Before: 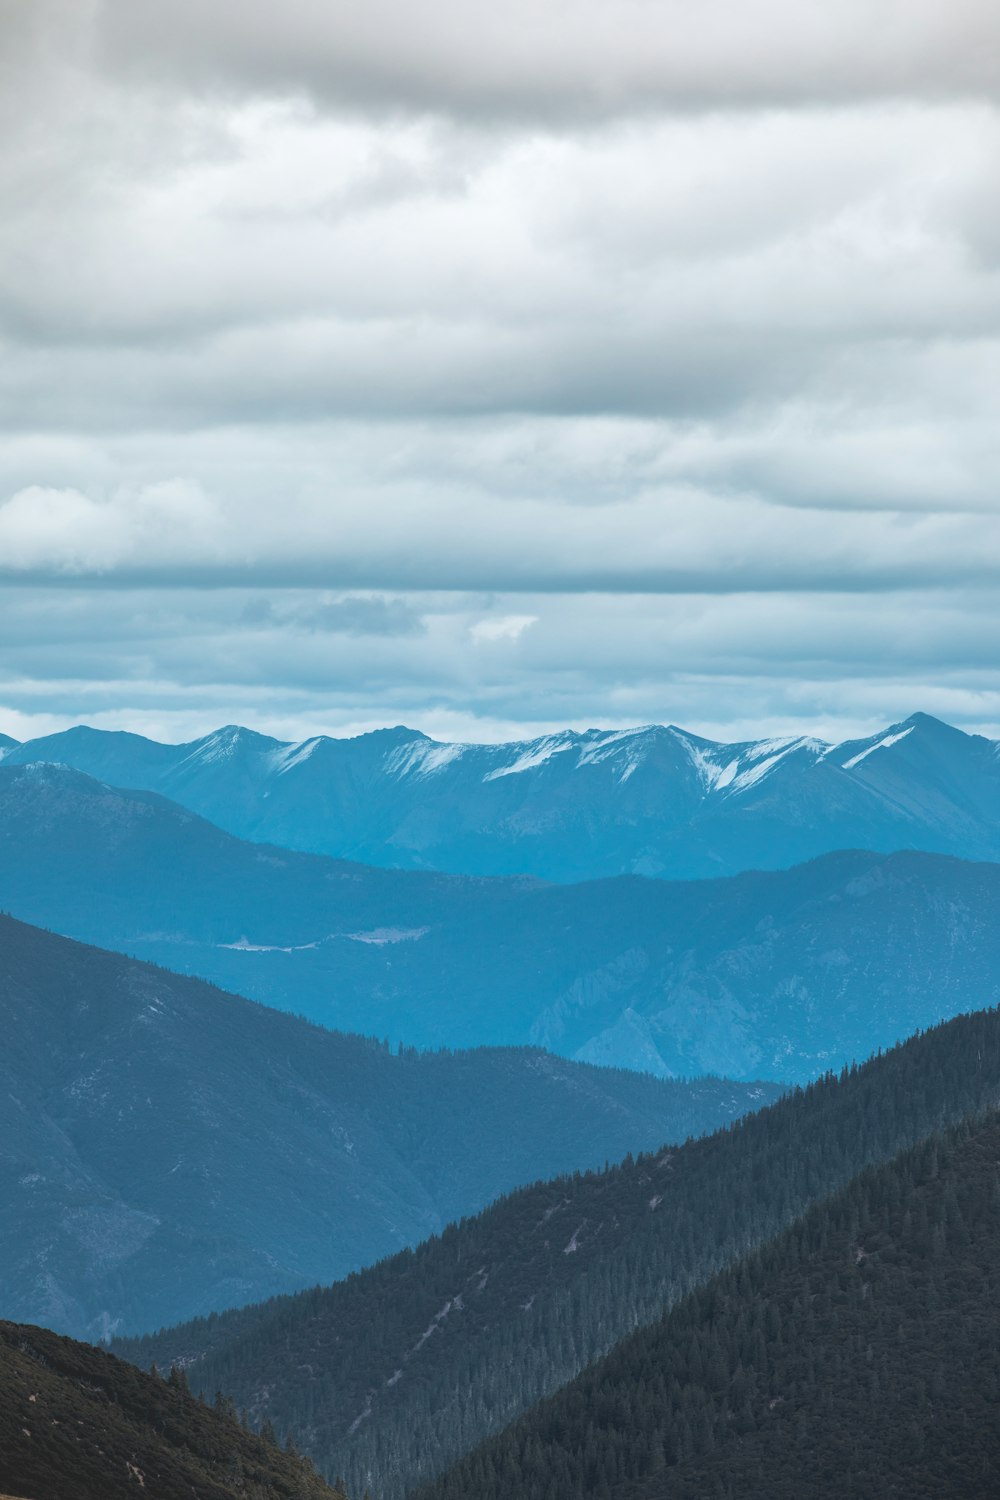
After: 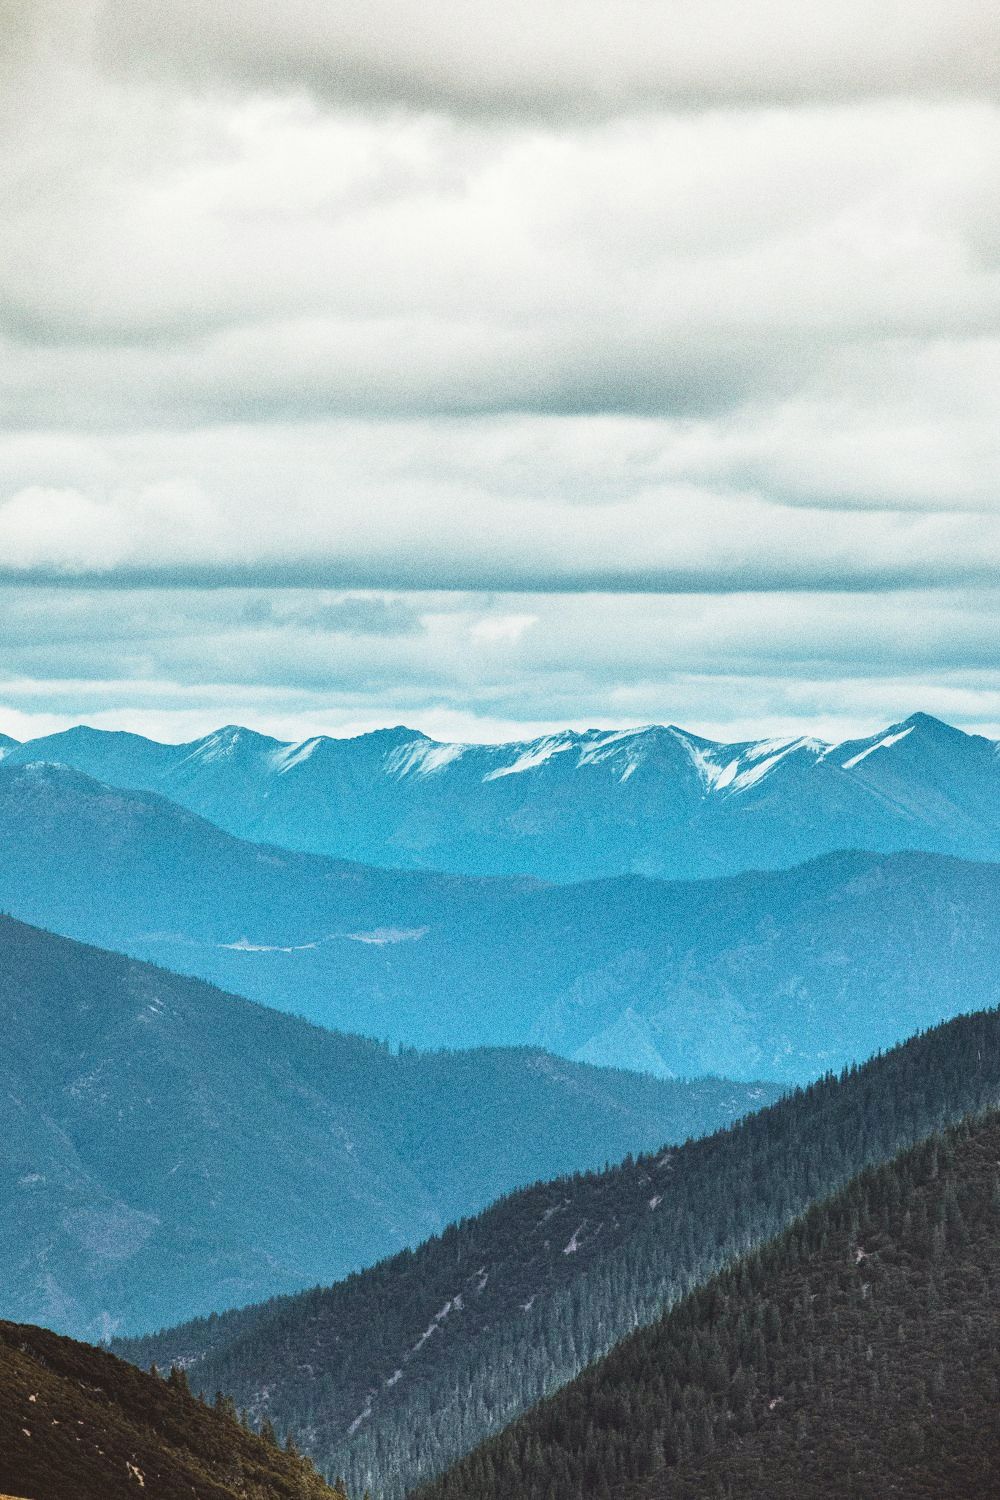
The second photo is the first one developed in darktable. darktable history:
color balance: lift [1.005, 1.002, 0.998, 0.998], gamma [1, 1.021, 1.02, 0.979], gain [0.923, 1.066, 1.056, 0.934]
white balance: red 0.982, blue 1.018
shadows and highlights: soften with gaussian
grain: coarseness 0.09 ISO, strength 40%
base curve: curves: ch0 [(0, 0) (0.04, 0.03) (0.133, 0.232) (0.448, 0.748) (0.843, 0.968) (1, 1)], preserve colors none
